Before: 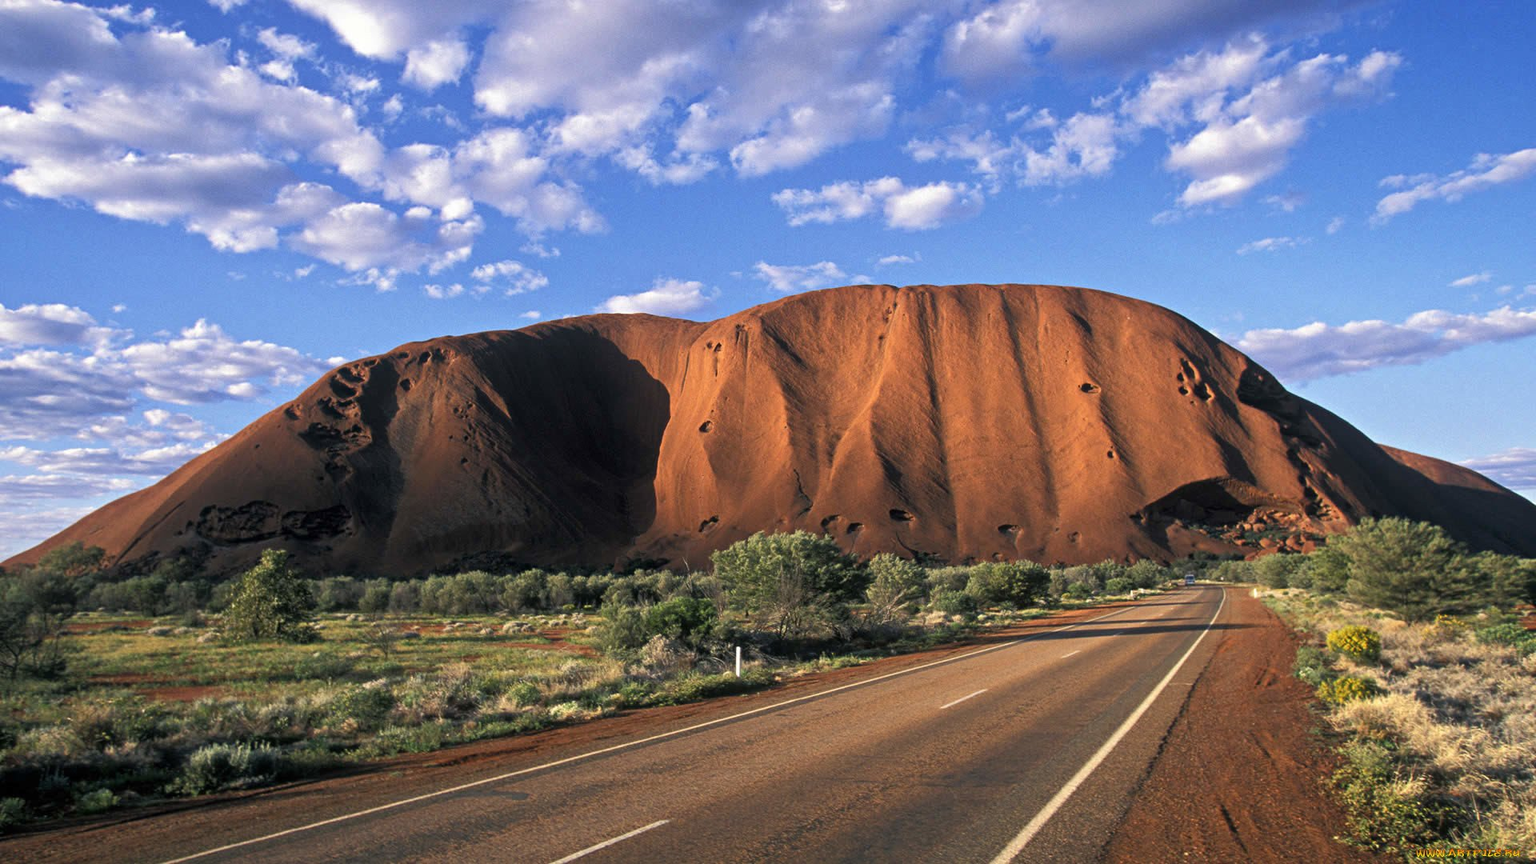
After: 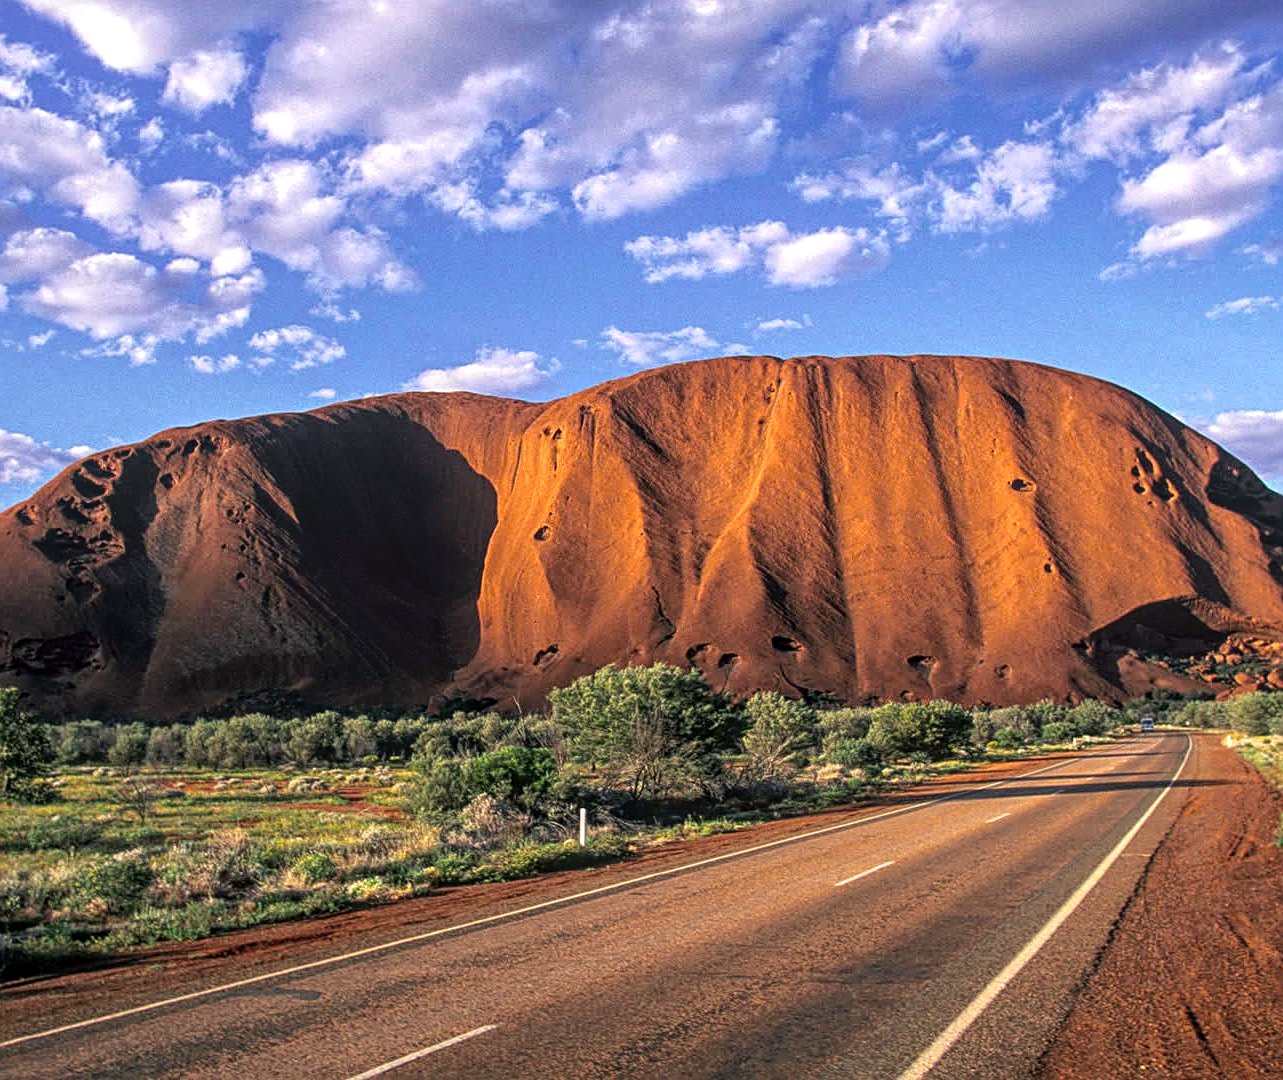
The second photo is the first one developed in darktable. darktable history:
crop and rotate: left 17.732%, right 15.423%
sharpen: on, module defaults
local contrast: highlights 74%, shadows 55%, detail 176%, midtone range 0.207
tone curve: curves: ch0 [(0, 0.013) (0.117, 0.081) (0.257, 0.259) (0.408, 0.45) (0.611, 0.64) (0.81, 0.857) (1, 1)]; ch1 [(0, 0) (0.287, 0.198) (0.501, 0.506) (0.56, 0.584) (0.715, 0.741) (0.976, 0.992)]; ch2 [(0, 0) (0.369, 0.362) (0.5, 0.5) (0.537, 0.547) (0.59, 0.603) (0.681, 0.754) (1, 1)], color space Lab, independent channels, preserve colors none
